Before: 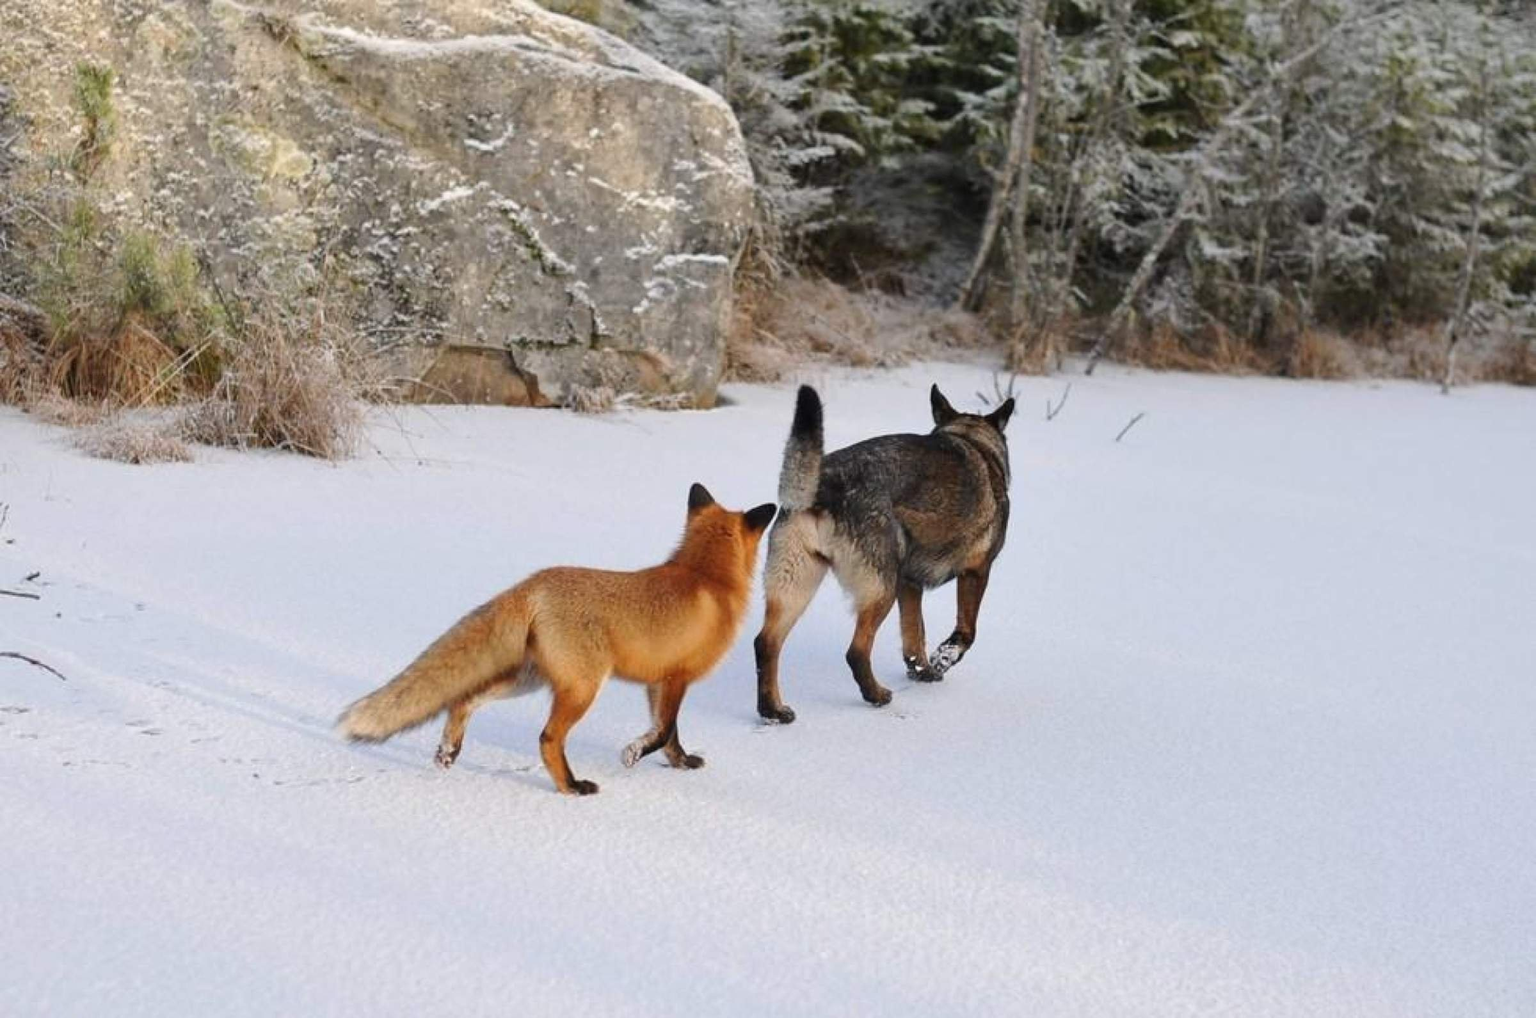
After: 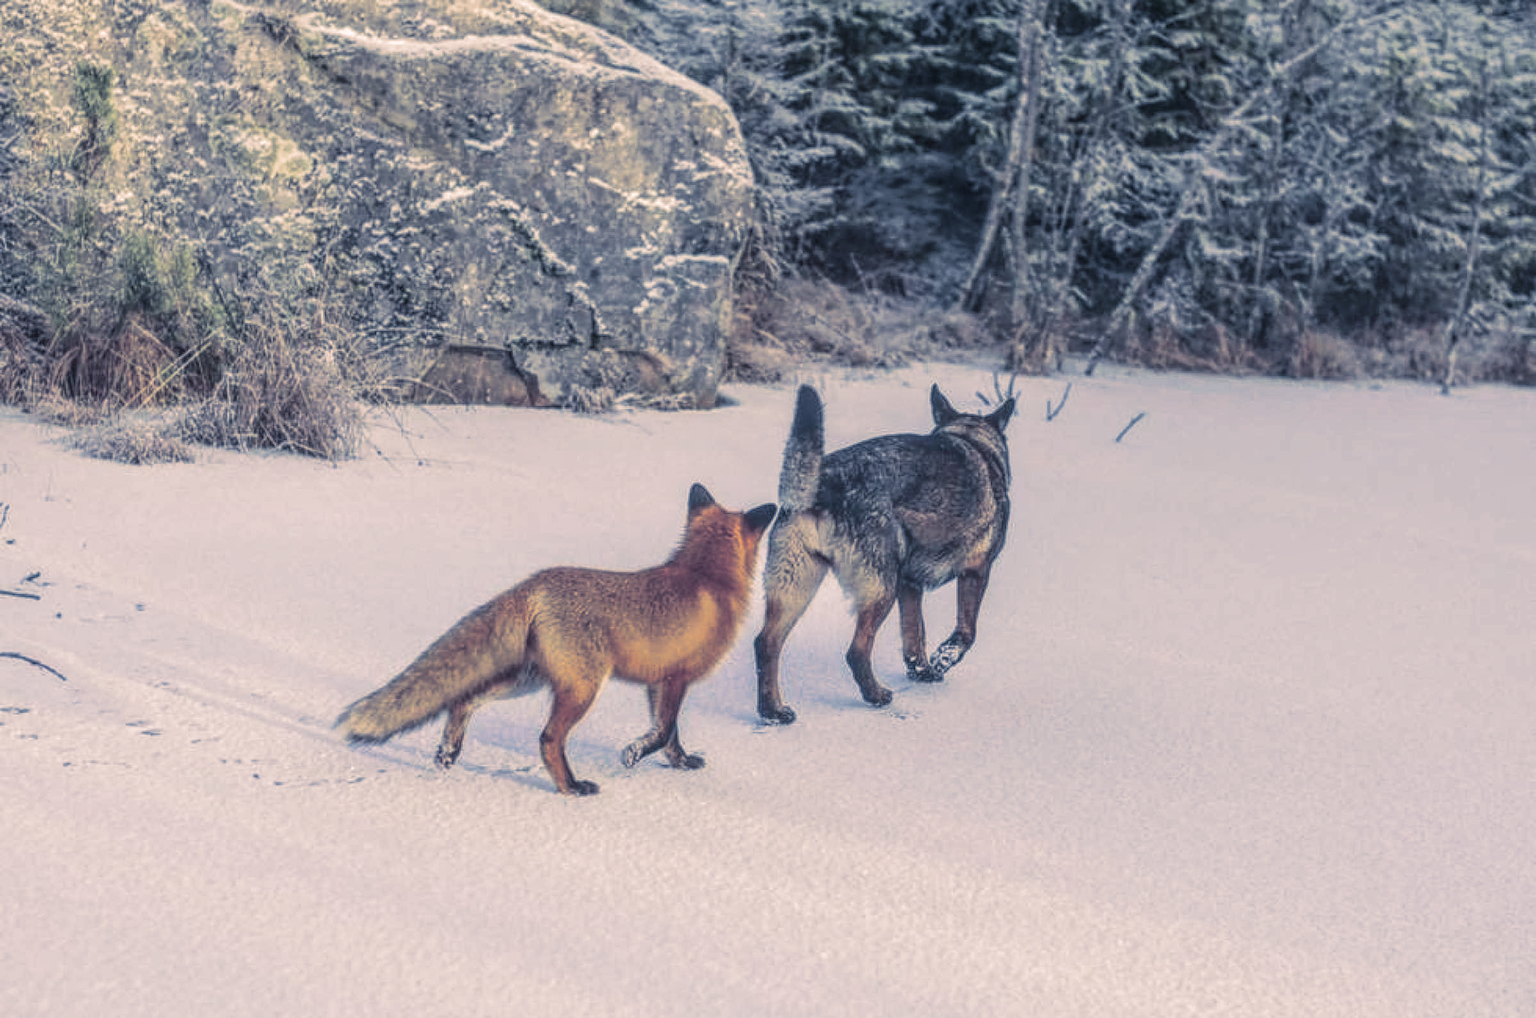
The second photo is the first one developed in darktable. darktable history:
tone curve: curves: ch0 [(0, 0.068) (1, 0.961)], color space Lab, linked channels, preserve colors none
color correction #1: saturation 0.5
color correction "1": highlights a* -3.28, highlights b* -6.24, shadows a* 3.1, shadows b* 5.19
split-toning: shadows › hue 226.8°, shadows › saturation 0.56, highlights › hue 28.8°, balance -40, compress 0% | blend: blend mode normal, opacity 60%; mask: uniform (no mask)
local contrast: highlights 20%, shadows 30%, detail 200%, midtone range 0.2 | blend: blend mode normal, opacity 65%; mask: uniform (no mask)
